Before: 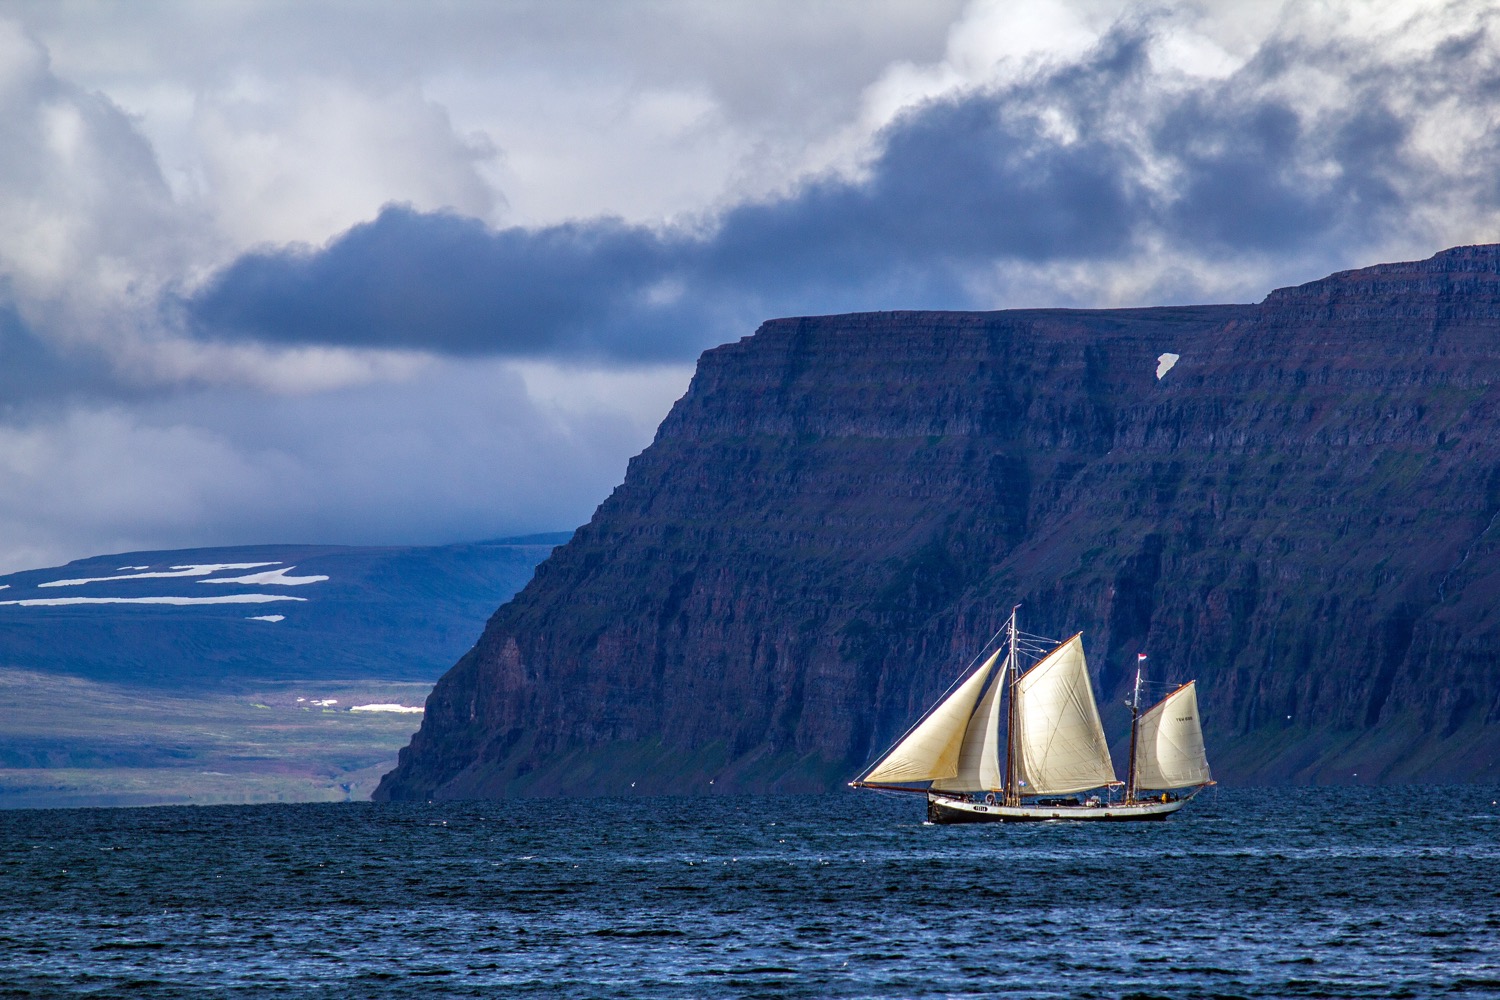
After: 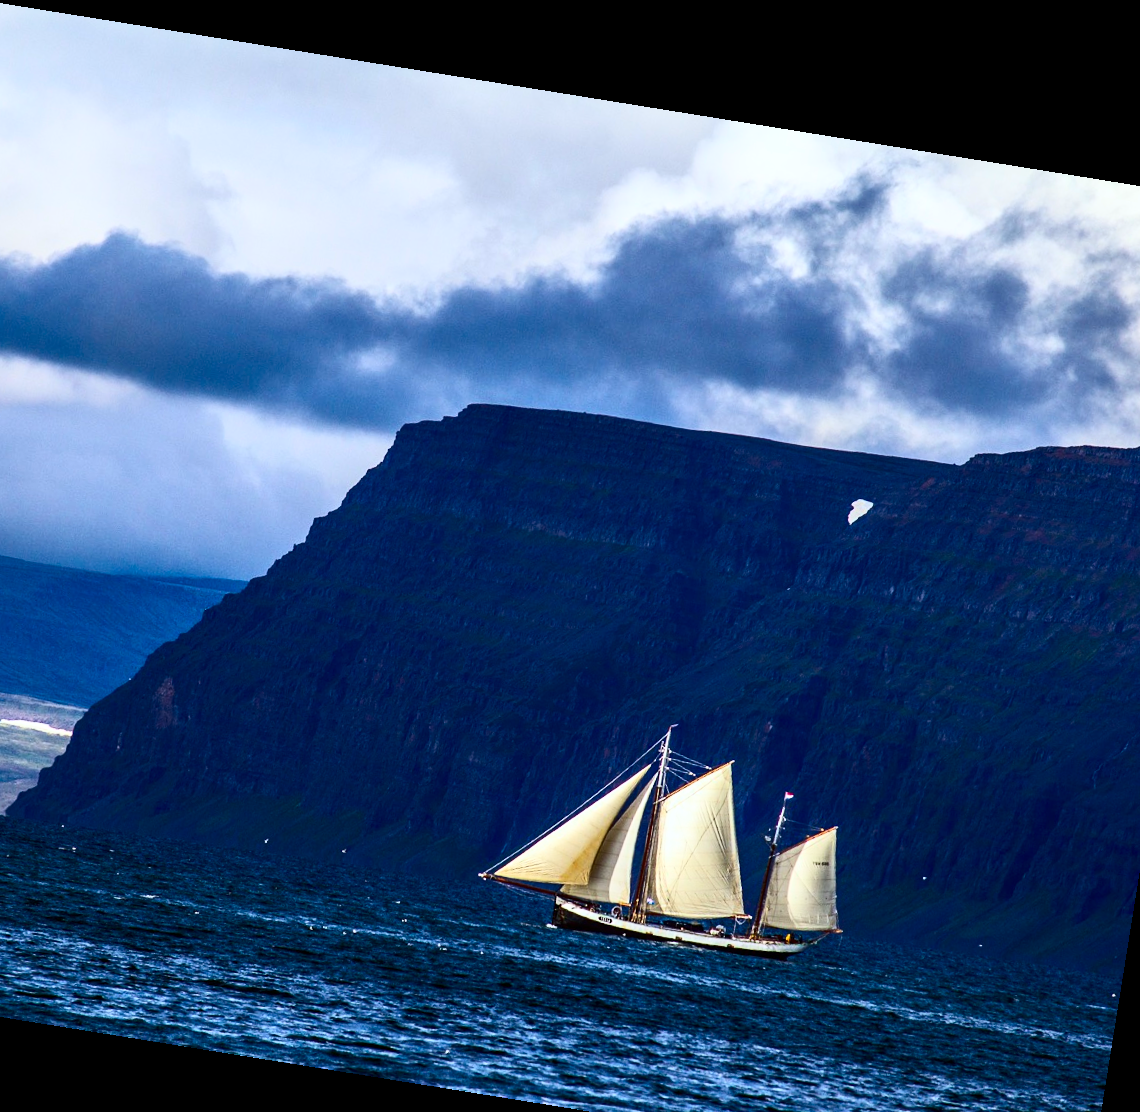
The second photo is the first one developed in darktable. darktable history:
white balance: red 0.978, blue 0.999
crop and rotate: left 24.034%, top 2.838%, right 6.406%, bottom 6.299%
rotate and perspective: rotation 9.12°, automatic cropping off
contrast brightness saturation: contrast 0.4, brightness 0.05, saturation 0.25
